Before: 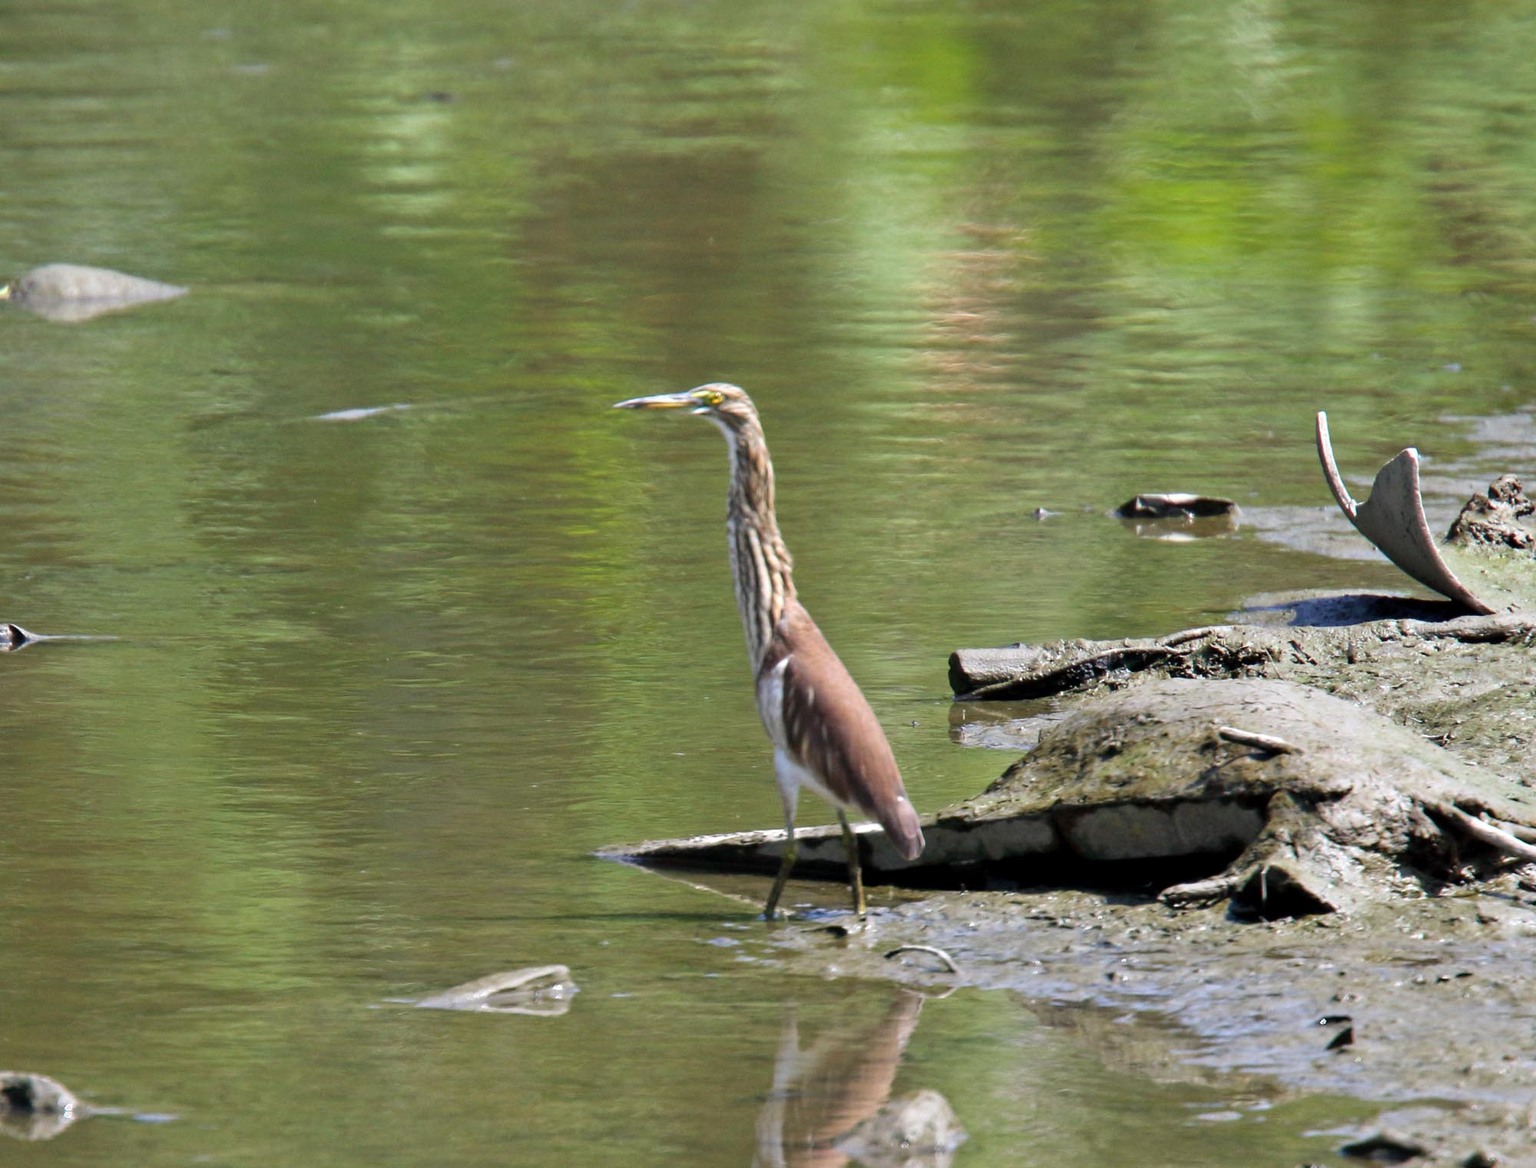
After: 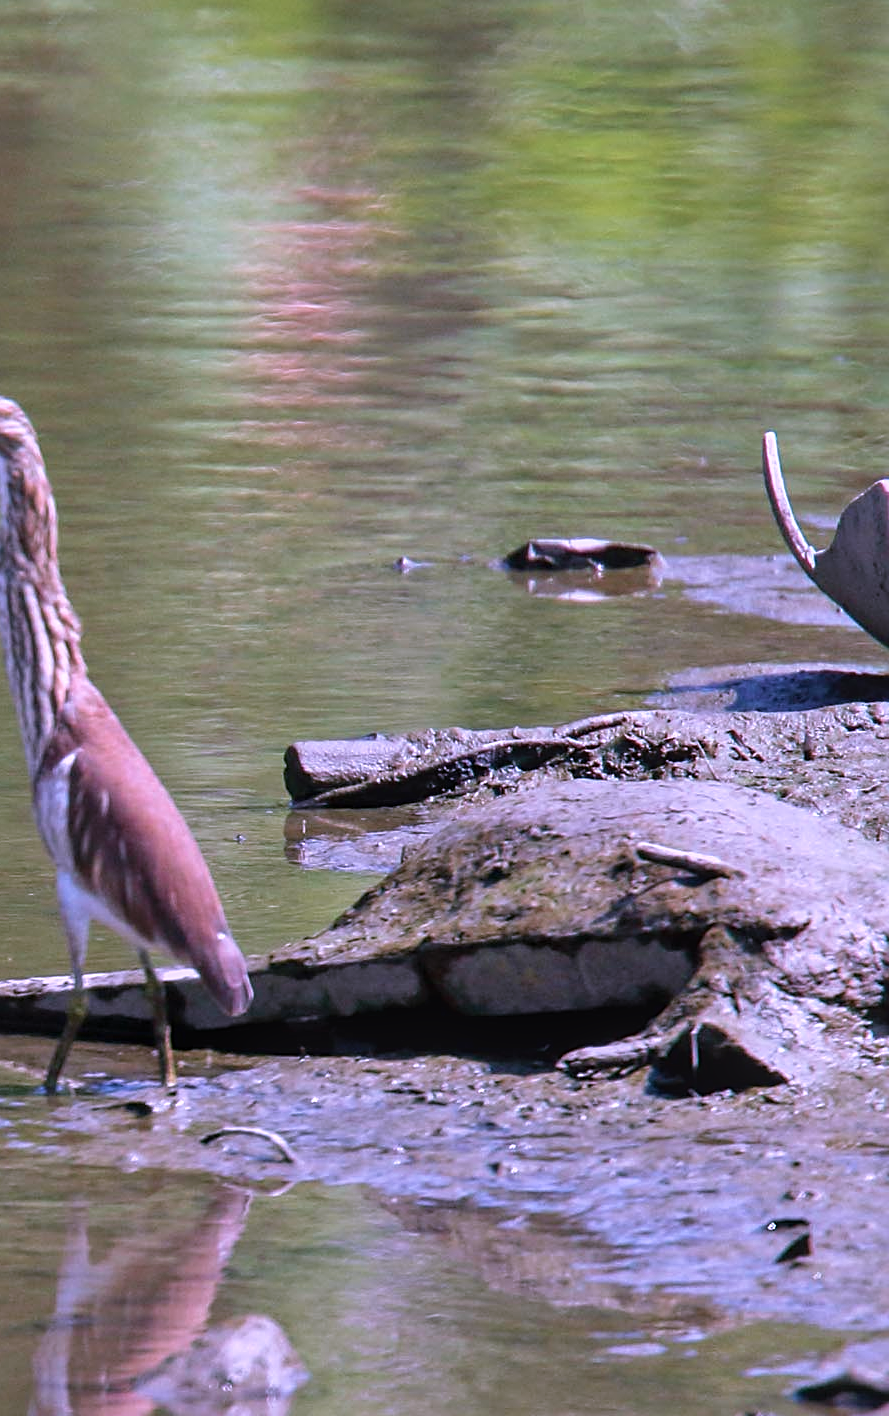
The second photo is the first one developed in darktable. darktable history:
exposure: exposure -0.056 EV, compensate highlight preservation false
color calibration: illuminant as shot in camera, x 0.358, y 0.373, temperature 4628.91 K
crop: left 47.562%, top 6.851%, right 7.956%
color correction: highlights a* 15.23, highlights b* -25.34
velvia: on, module defaults
local contrast: detail 109%
sharpen: amount 0.497
